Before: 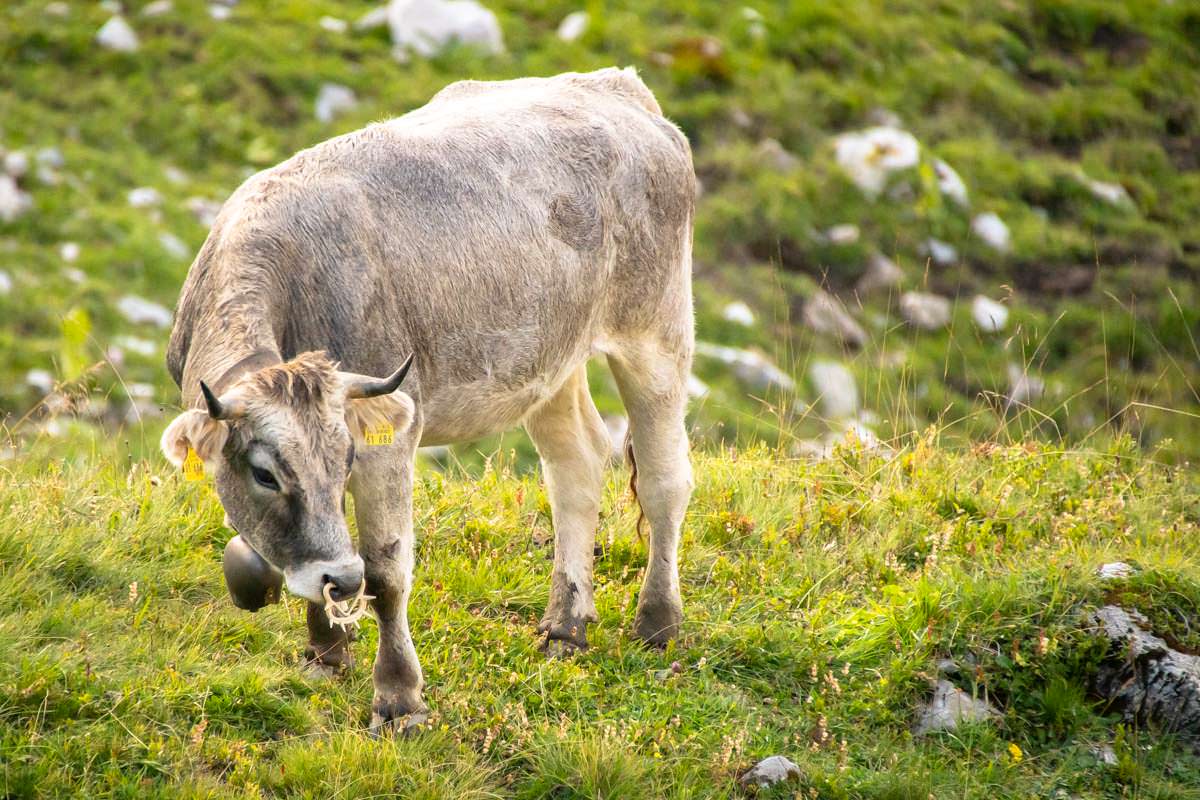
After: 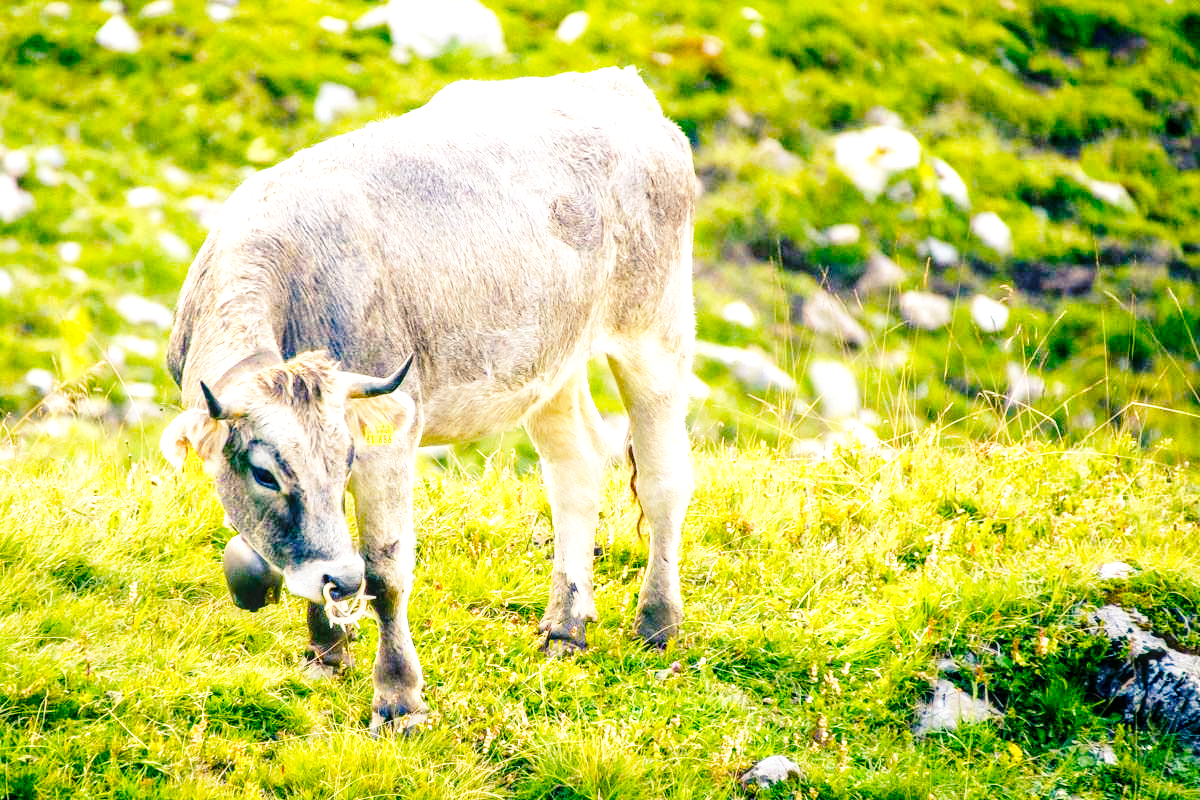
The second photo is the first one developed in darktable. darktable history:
base curve: curves: ch0 [(0, 0) (0.028, 0.03) (0.121, 0.232) (0.46, 0.748) (0.859, 0.968) (1, 1)], preserve colors none
local contrast: on, module defaults
tone equalizer: -8 EV -0.455 EV, -7 EV -0.408 EV, -6 EV -0.36 EV, -5 EV -0.229 EV, -3 EV 0.256 EV, -2 EV 0.346 EV, -1 EV 0.367 EV, +0 EV 0.403 EV
color balance rgb: shadows lift › luminance -40.724%, shadows lift › chroma 13.83%, shadows lift › hue 258.08°, white fulcrum 1 EV, perceptual saturation grading › global saturation 46.184%, perceptual saturation grading › highlights -49.063%, perceptual saturation grading › shadows 29.399%, perceptual brilliance grading › mid-tones 9.404%, perceptual brilliance grading › shadows 14.597%, global vibrance 24.843%
